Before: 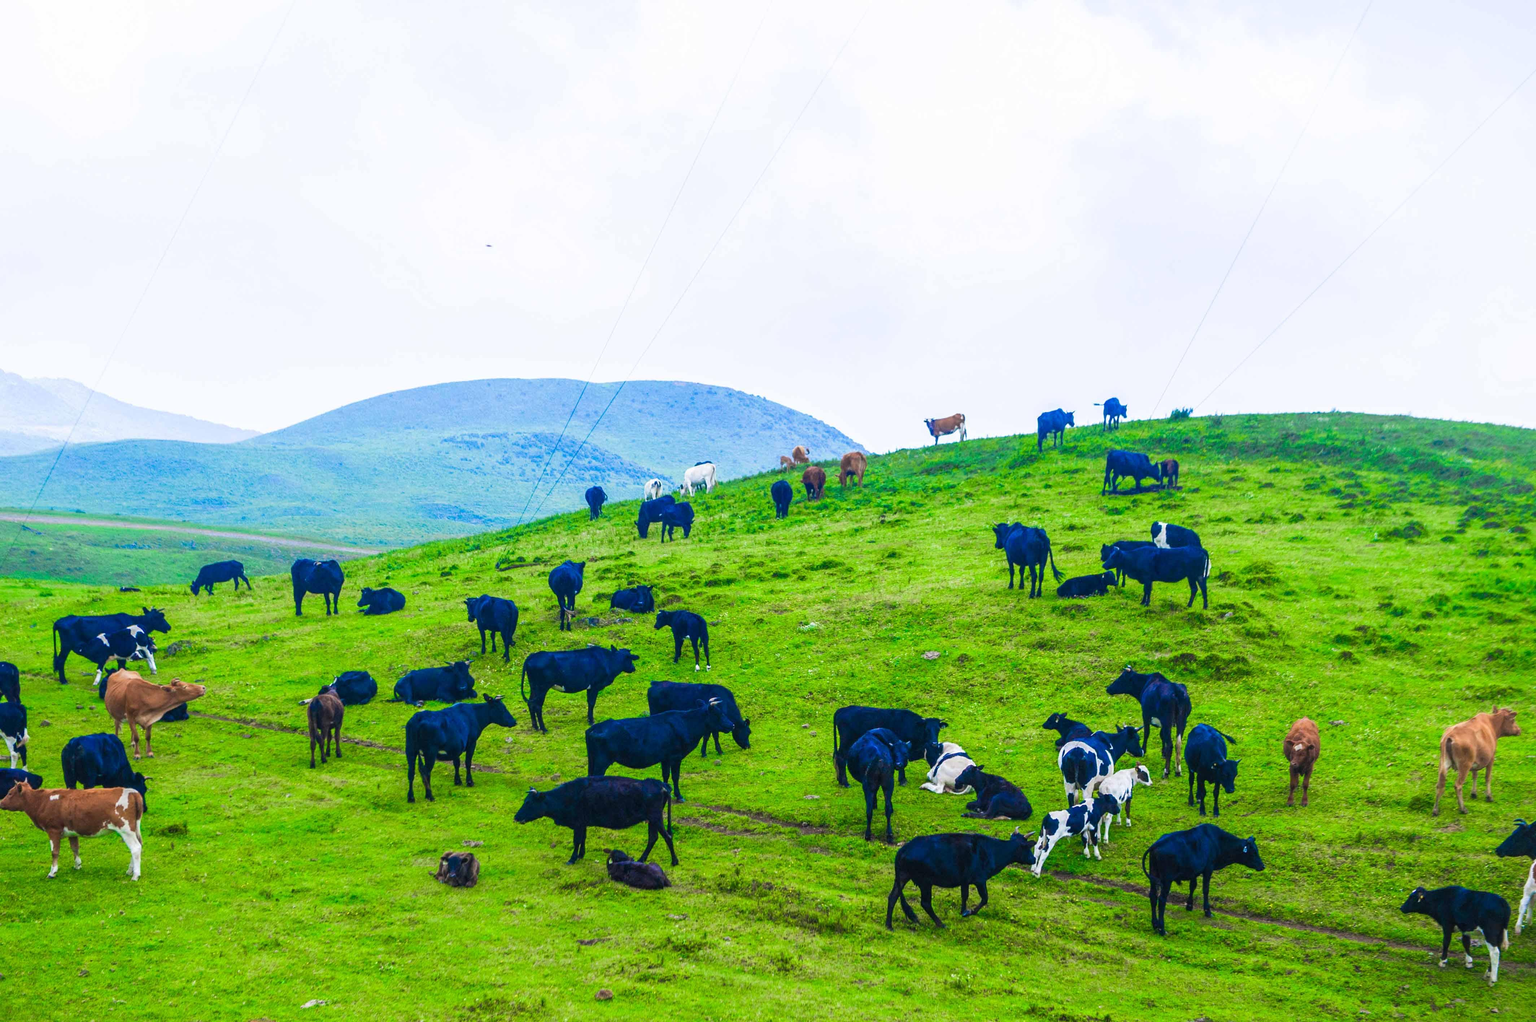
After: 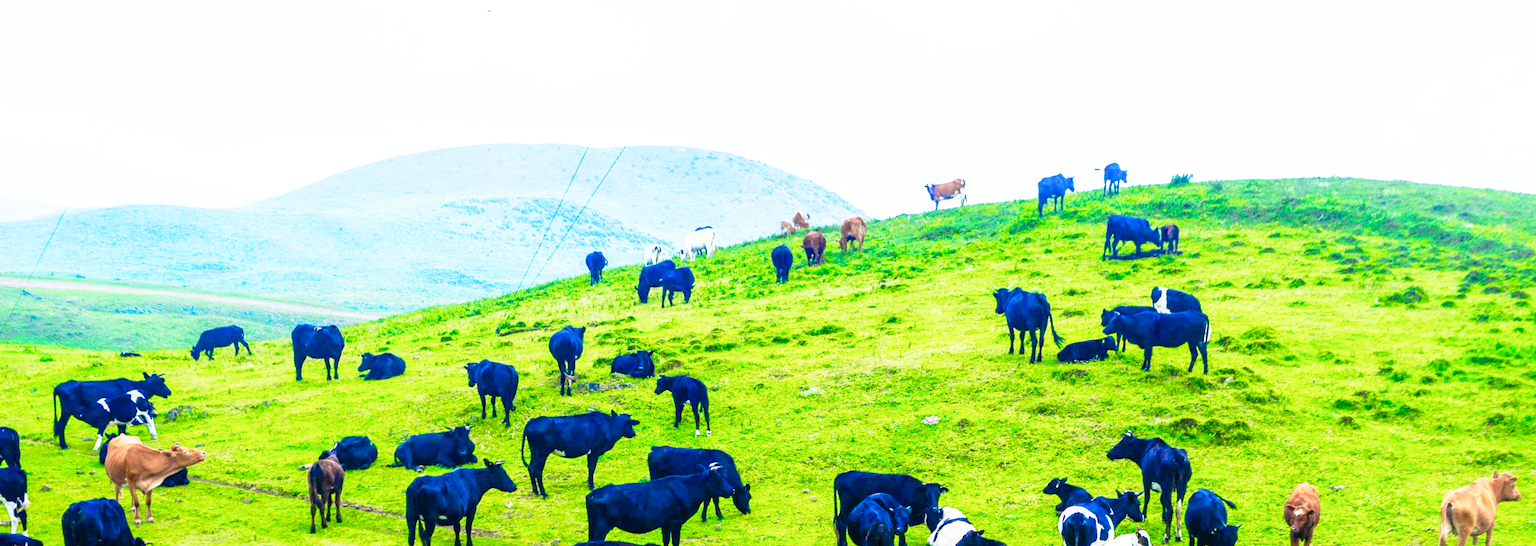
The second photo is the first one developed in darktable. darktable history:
base curve: curves: ch0 [(0, 0) (0.012, 0.01) (0.073, 0.168) (0.31, 0.711) (0.645, 0.957) (1, 1)], preserve colors none
crop and rotate: top 23.043%, bottom 23.463%
